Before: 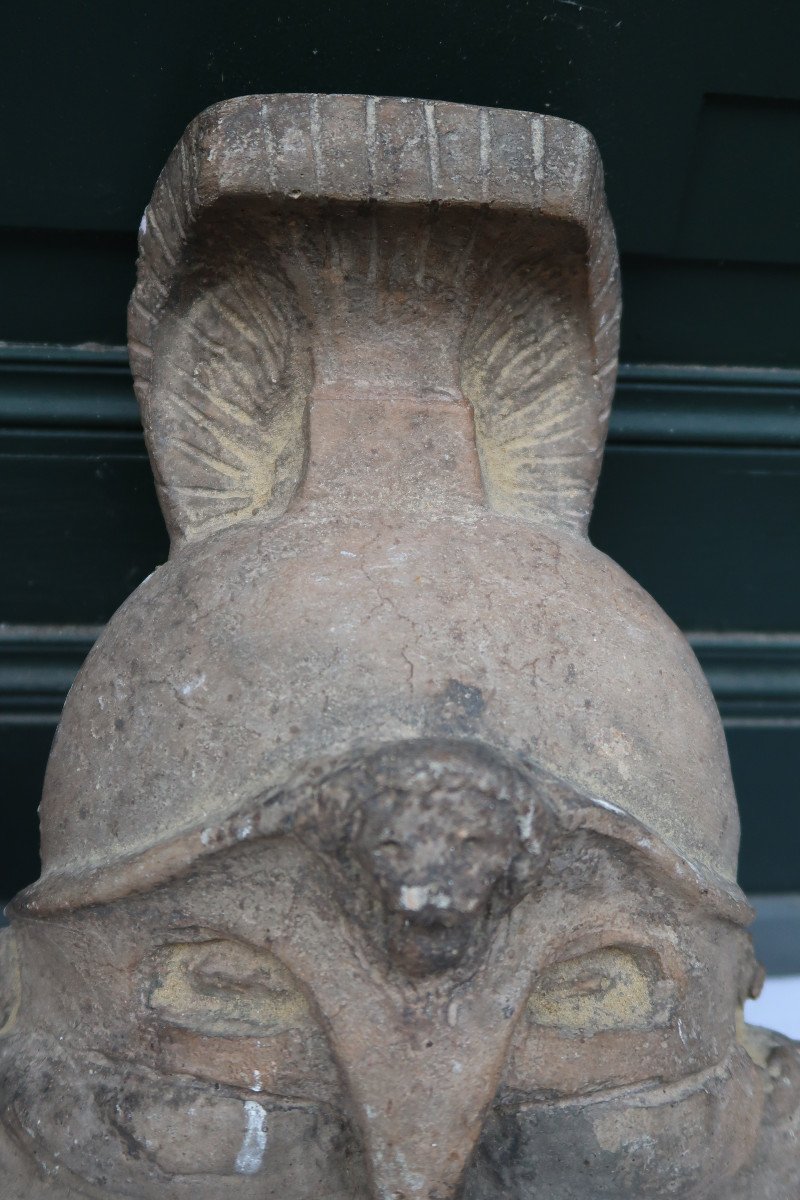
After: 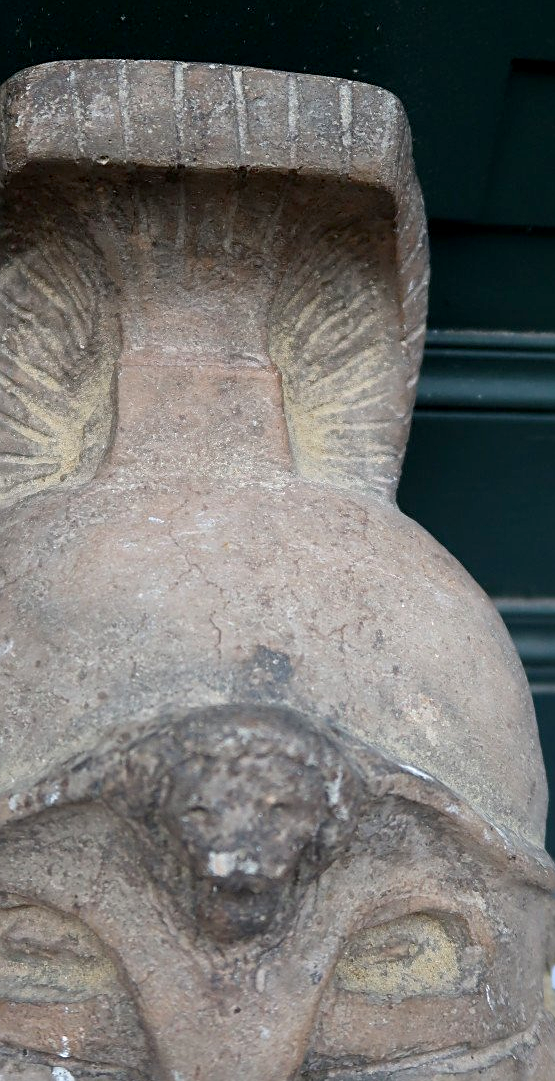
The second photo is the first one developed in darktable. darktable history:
sharpen: on, module defaults
crop and rotate: left 24.116%, top 2.848%, right 6.424%, bottom 7.005%
exposure: black level correction 0.005, exposure 0.282 EV, compensate highlight preservation false
contrast equalizer: octaves 7, y [[0.502, 0.505, 0.512, 0.529, 0.564, 0.588], [0.5 ×6], [0.502, 0.505, 0.512, 0.529, 0.564, 0.588], [0, 0.001, 0.001, 0.004, 0.008, 0.011], [0, 0.001, 0.001, 0.004, 0.008, 0.011]], mix -0.307
color zones: curves: ch0 [(0, 0.5) (0.143, 0.5) (0.286, 0.5) (0.429, 0.5) (0.571, 0.5) (0.714, 0.476) (0.857, 0.5) (1, 0.5)]; ch2 [(0, 0.5) (0.143, 0.5) (0.286, 0.5) (0.429, 0.5) (0.571, 0.5) (0.714, 0.487) (0.857, 0.5) (1, 0.5)]
